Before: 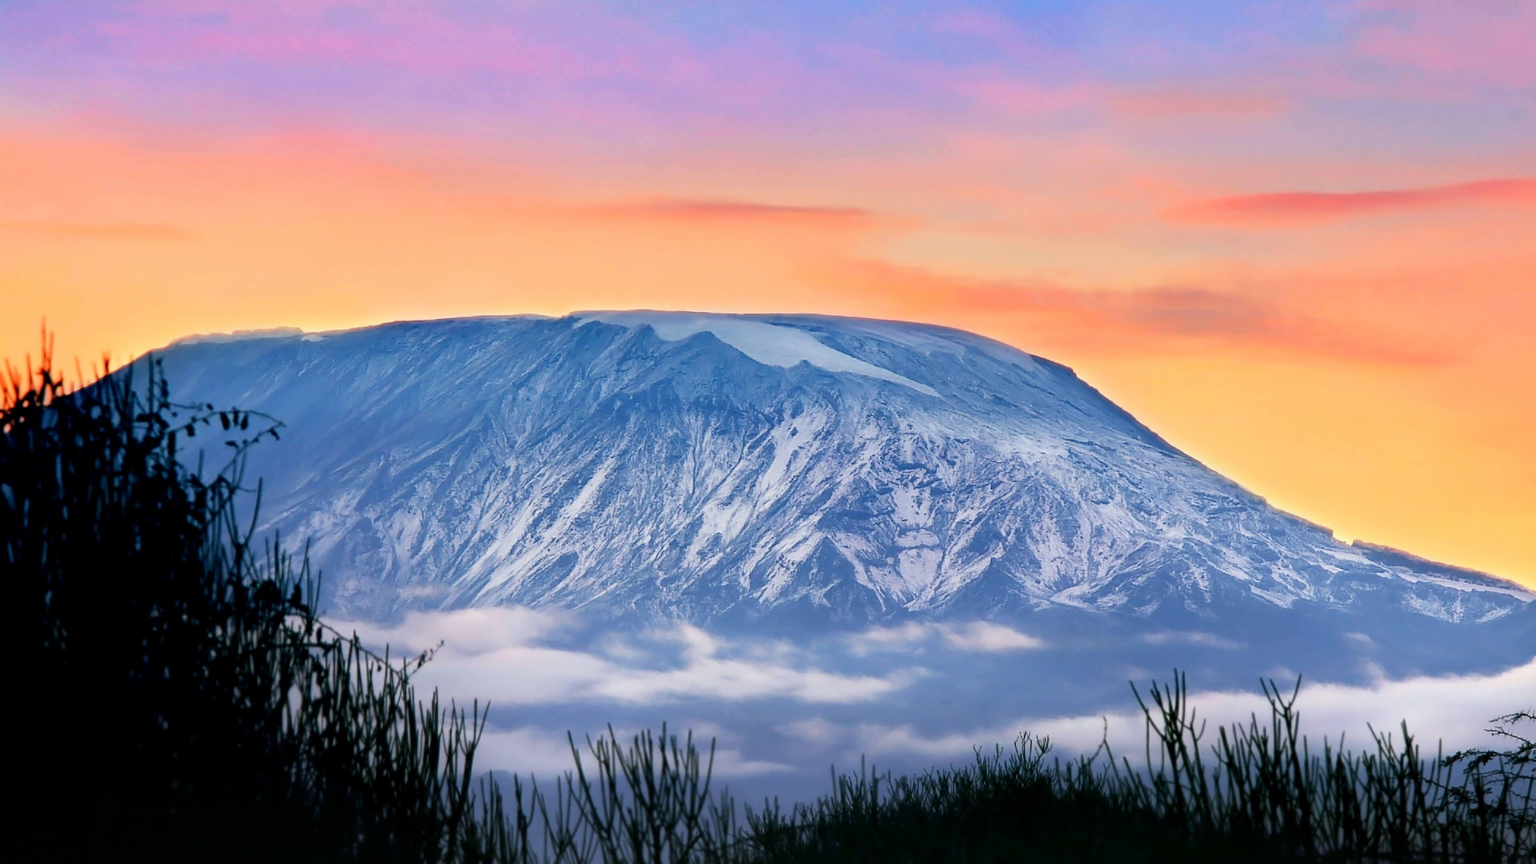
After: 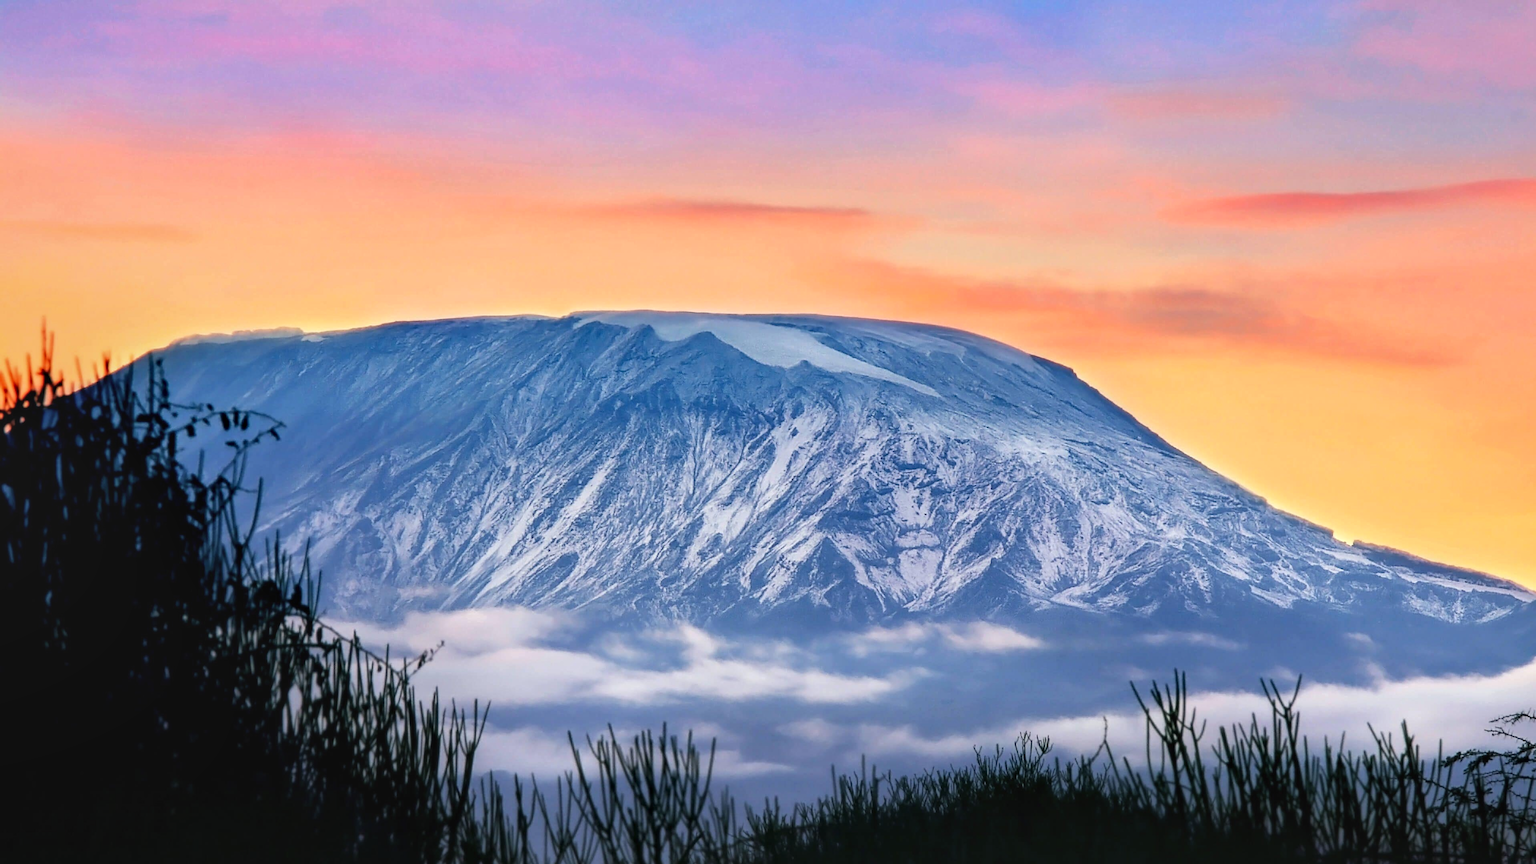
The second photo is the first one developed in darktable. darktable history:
exposure: black level correction -0.003, exposure 0.032 EV, compensate highlight preservation false
local contrast: on, module defaults
